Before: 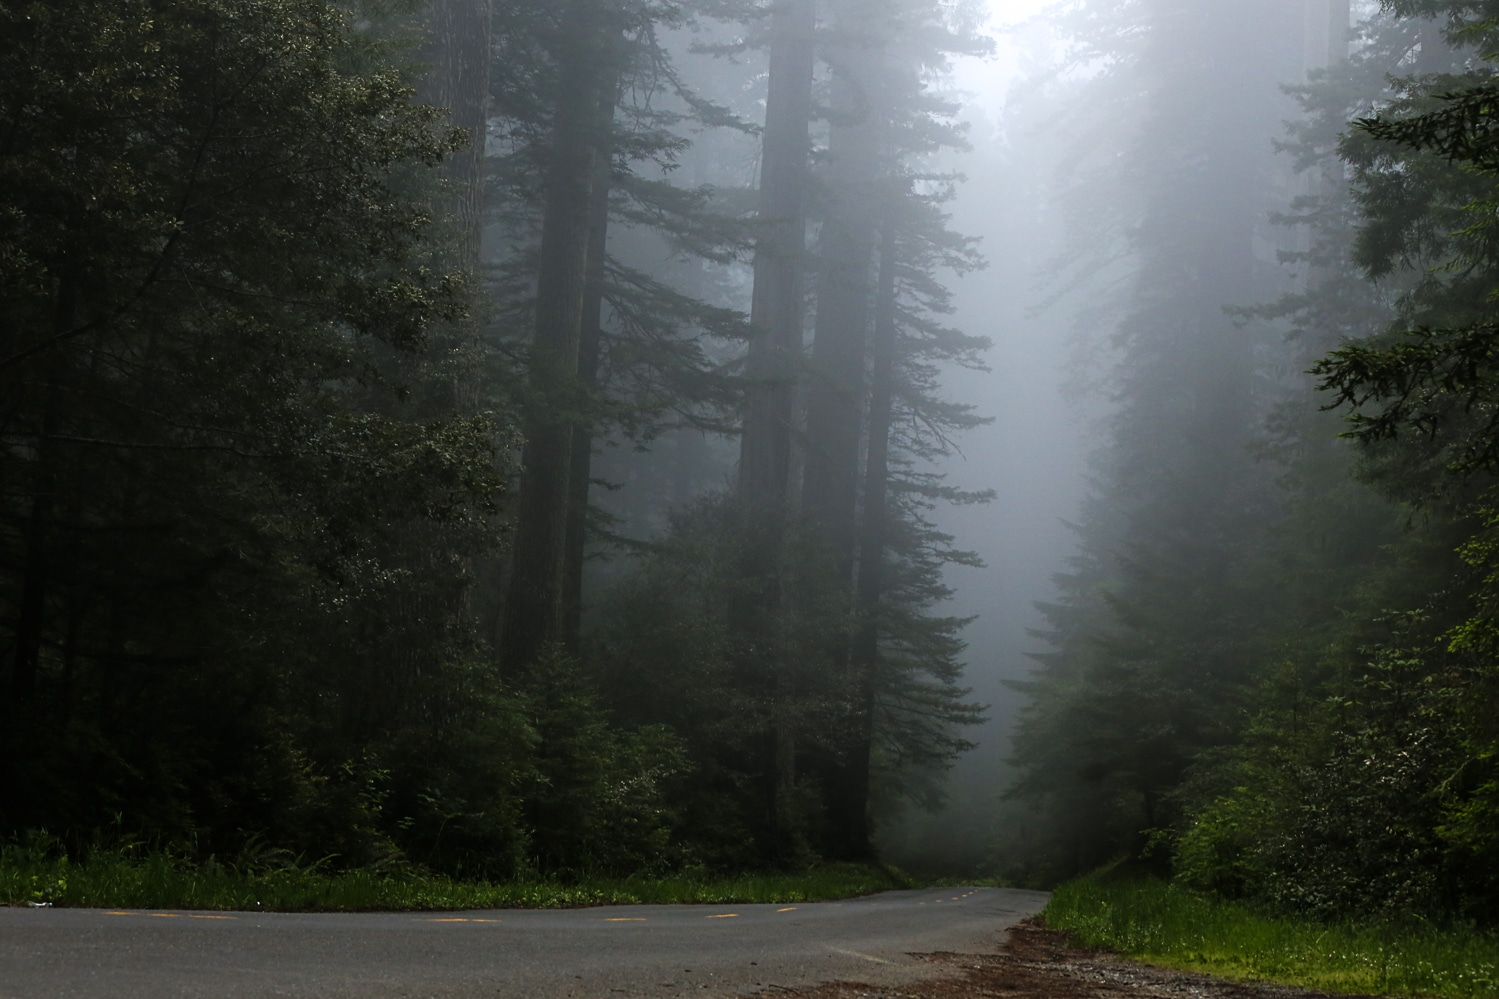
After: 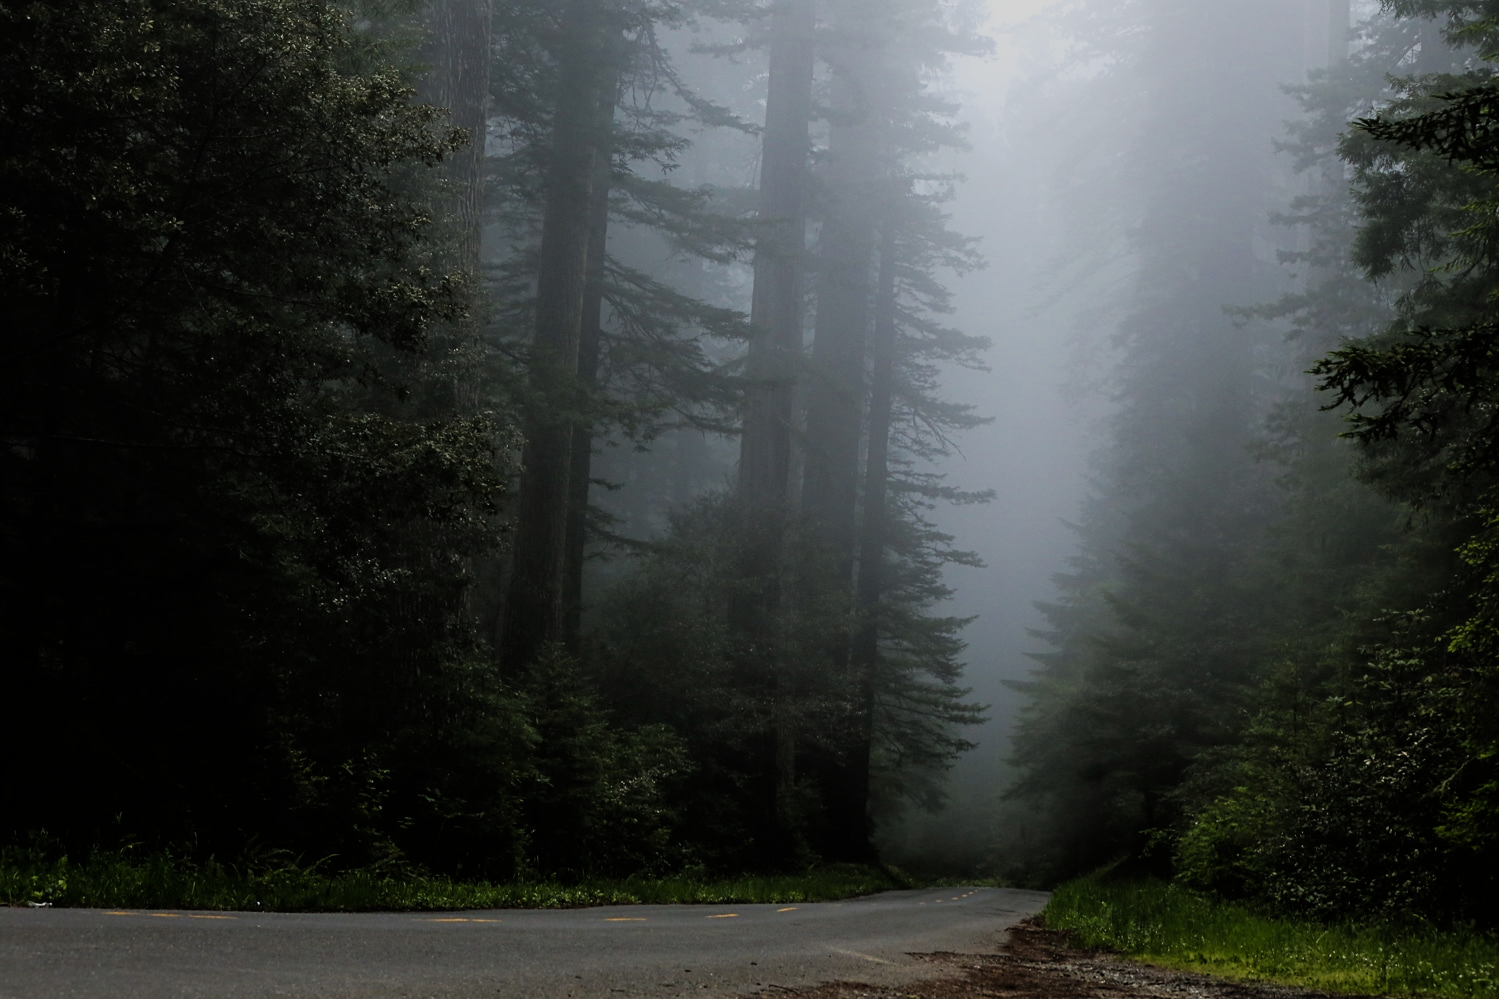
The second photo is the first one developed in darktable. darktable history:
tone equalizer: on, module defaults
filmic rgb: black relative exposure -7.65 EV, white relative exposure 4.56 EV, hardness 3.61
